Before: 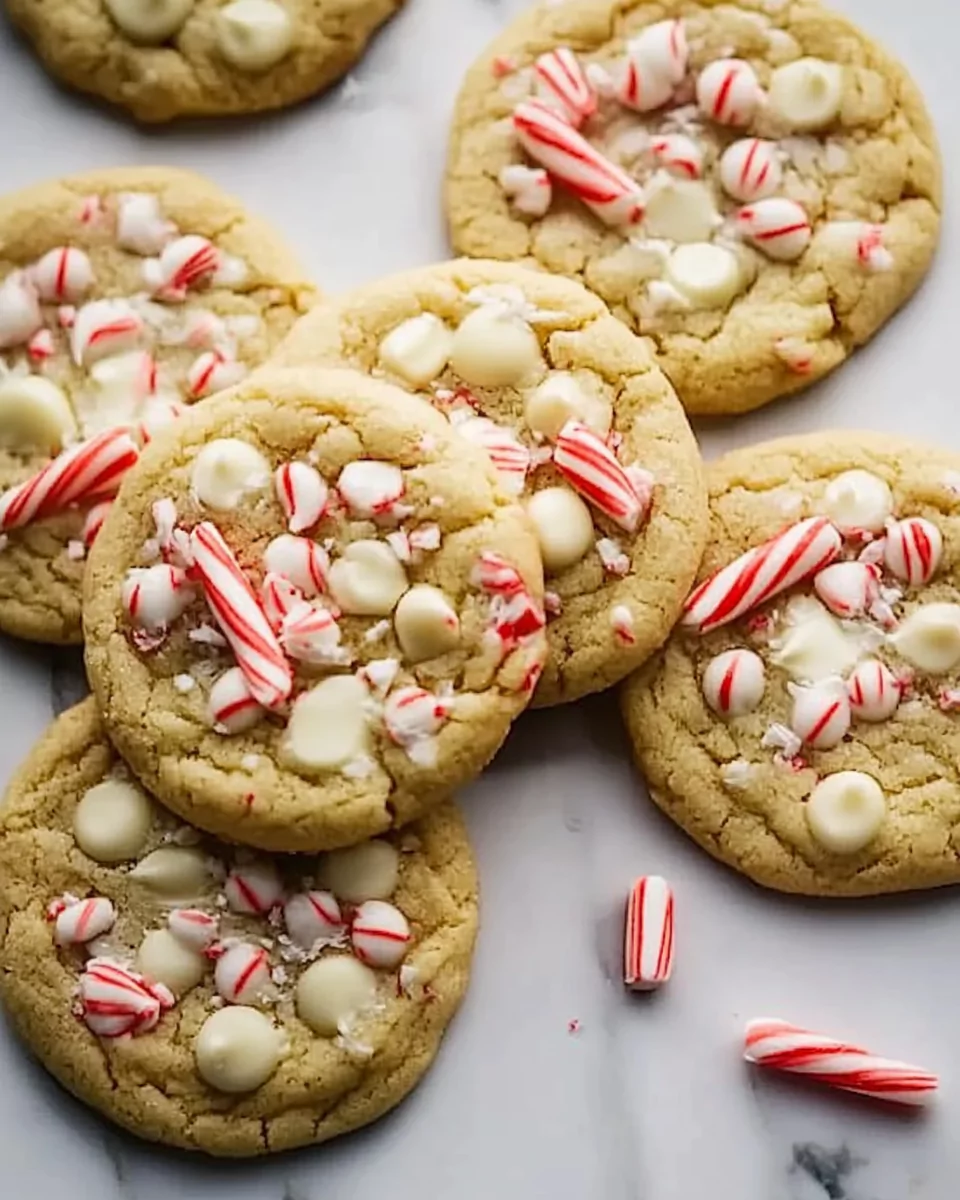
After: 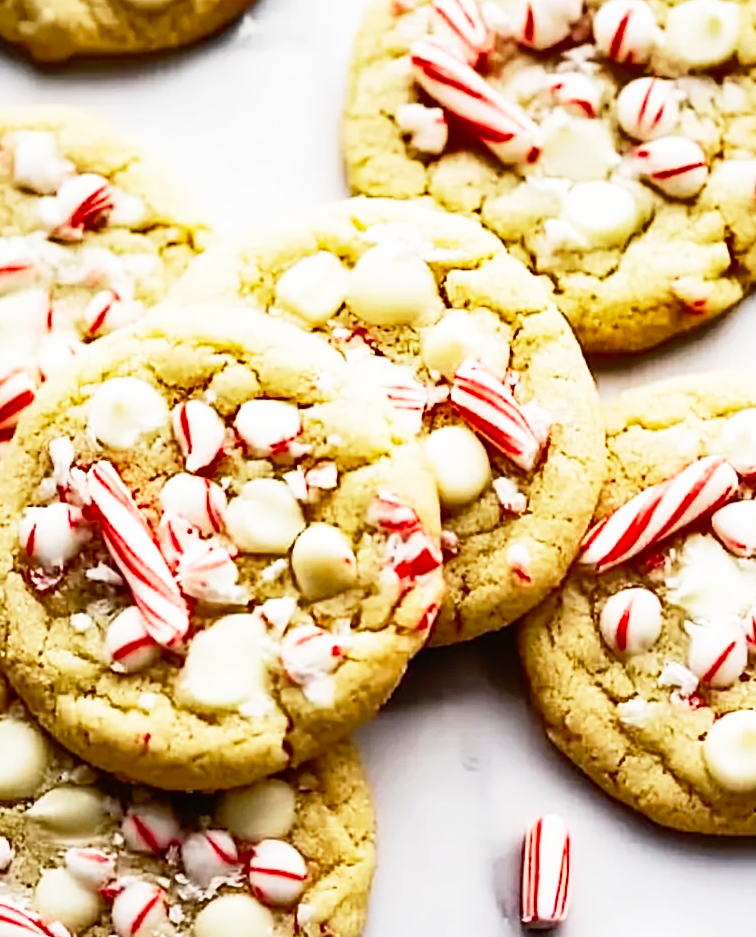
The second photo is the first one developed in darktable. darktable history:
crop and rotate: left 10.77%, top 5.1%, right 10.41%, bottom 16.76%
shadows and highlights: soften with gaussian
base curve: curves: ch0 [(0, 0) (0.012, 0.01) (0.073, 0.168) (0.31, 0.711) (0.645, 0.957) (1, 1)], preserve colors none
